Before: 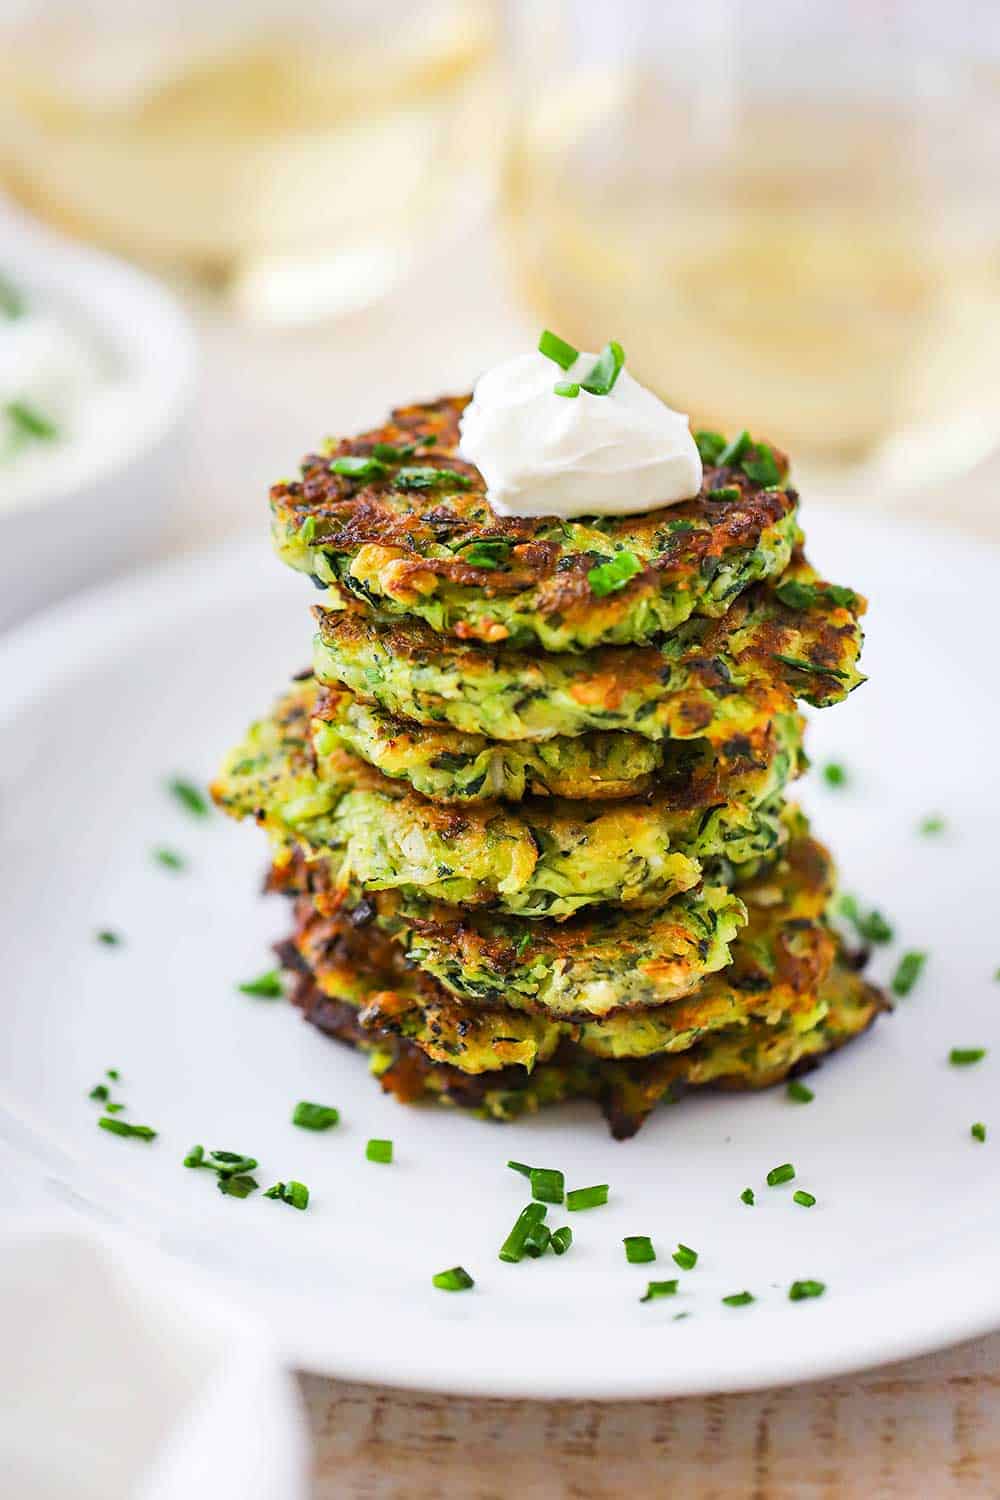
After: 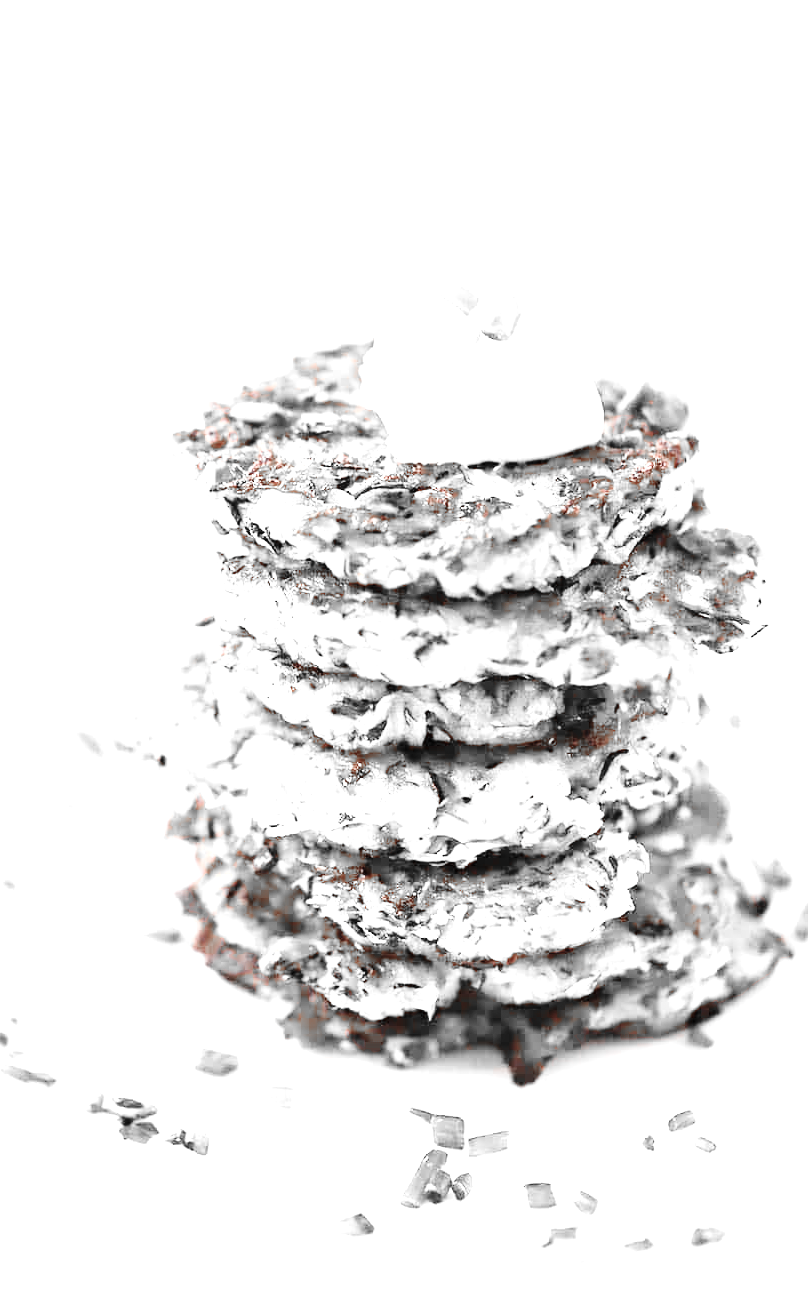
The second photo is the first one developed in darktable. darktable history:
crop: left 9.996%, top 3.649%, right 9.197%, bottom 9.452%
color zones: curves: ch1 [(0, 0.006) (0.094, 0.285) (0.171, 0.001) (0.429, 0.001) (0.571, 0.003) (0.714, 0.004) (0.857, 0.004) (1, 0.006)]
exposure: black level correction 0, exposure 1.74 EV, compensate exposure bias true, compensate highlight preservation false
base curve: curves: ch0 [(0, 0) (0.036, 0.025) (0.121, 0.166) (0.206, 0.329) (0.605, 0.79) (1, 1)], preserve colors none
